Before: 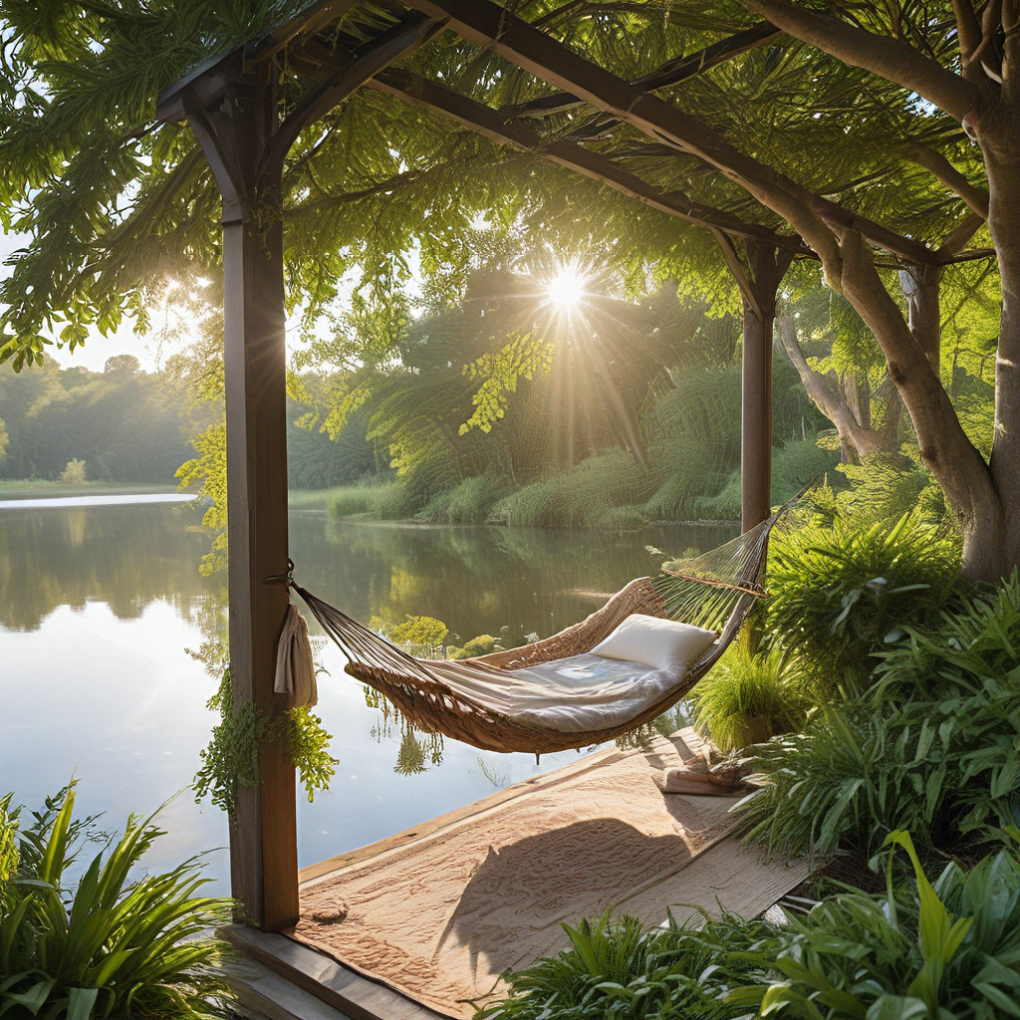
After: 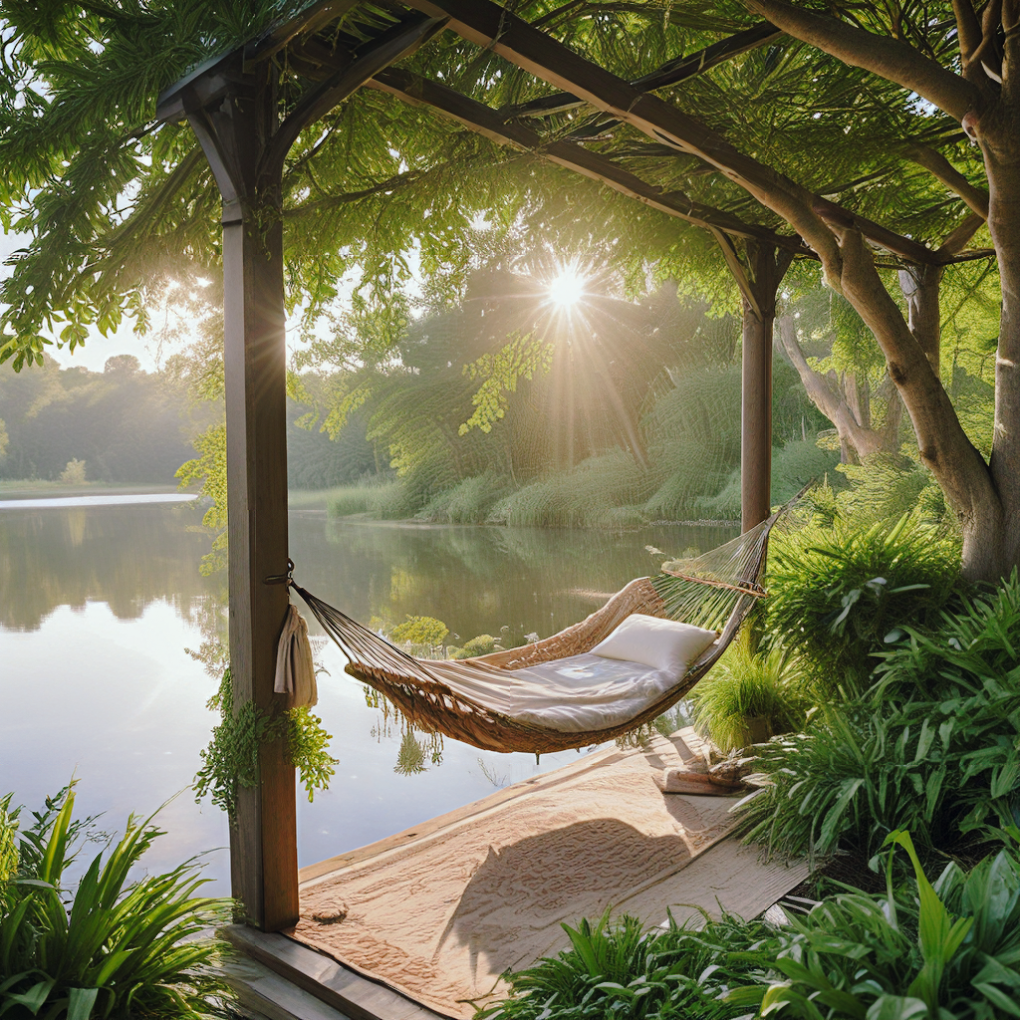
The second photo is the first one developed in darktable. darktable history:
tone curve: curves: ch0 [(0, 0) (0.003, 0.004) (0.011, 0.01) (0.025, 0.025) (0.044, 0.042) (0.069, 0.064) (0.1, 0.093) (0.136, 0.13) (0.177, 0.182) (0.224, 0.241) (0.277, 0.322) (0.335, 0.409) (0.399, 0.482) (0.468, 0.551) (0.543, 0.606) (0.623, 0.672) (0.709, 0.73) (0.801, 0.81) (0.898, 0.885) (1, 1)], preserve colors none
color look up table: target L [94.89, 89.03, 89.4, 84.5, 76.74, 72.17, 67.07, 58.82, 49.13, 39.31, 39.58, 22.95, 3.731, 200.98, 82.23, 76.11, 62.26, 59.24, 57.97, 50.18, 51.62, 42.1, 41.63, 30.79, 27.72, 21.38, 95.11, 74.68, 73.37, 63.22, 68.85, 59.03, 55.67, 57.9, 45.87, 39.78, 48.4, 42.2, 37.39, 25.29, 25.38, 15.21, 3.038, 87.97, 68.94, 59.62, 62.18, 48.63, 33.53], target a [-8.287, -28.96, -32.21, -57.85, -6.52, -9.552, -23.22, -66.99, -27.31, -29.4, -36.68, -22.84, -5.569, 0, 8.685, 36.12, 46.85, 14.58, 70.56, 32.93, 73.71, 33.07, 68.52, 5.746, -0.575, 34.03, 3.578, 24.28, 40.14, 39.1, 66.07, 7.65, 78.74, 52.55, 32.79, 6.433, 32.39, 59.51, 61.15, 8.026, 31.59, 26.58, 7.816, -43.38, -20.73, 4.53, -43.81, -24.38, -13.57], target b [32.69, 52.84, 17.28, 21.34, 30.93, 2.346, 60.86, 48.65, 18.53, 35.05, 26.36, 19.28, 2.624, -0.001, 71.62, 7.758, 54.19, 16.36, 33.35, 25.34, 18.46, 45.03, 51.48, 2.699, 29.38, 23.88, -3.944, -30.12, -31.66, -9.566, -36.51, -54.82, -18.73, -55.61, -36.09, -50.43, -65.71, -51.08, -1.852, -22.8, -64.96, -47.54, -14.47, -13.8, -33.76, -21.01, -2.921, -20.11, -2.481], num patches 49
